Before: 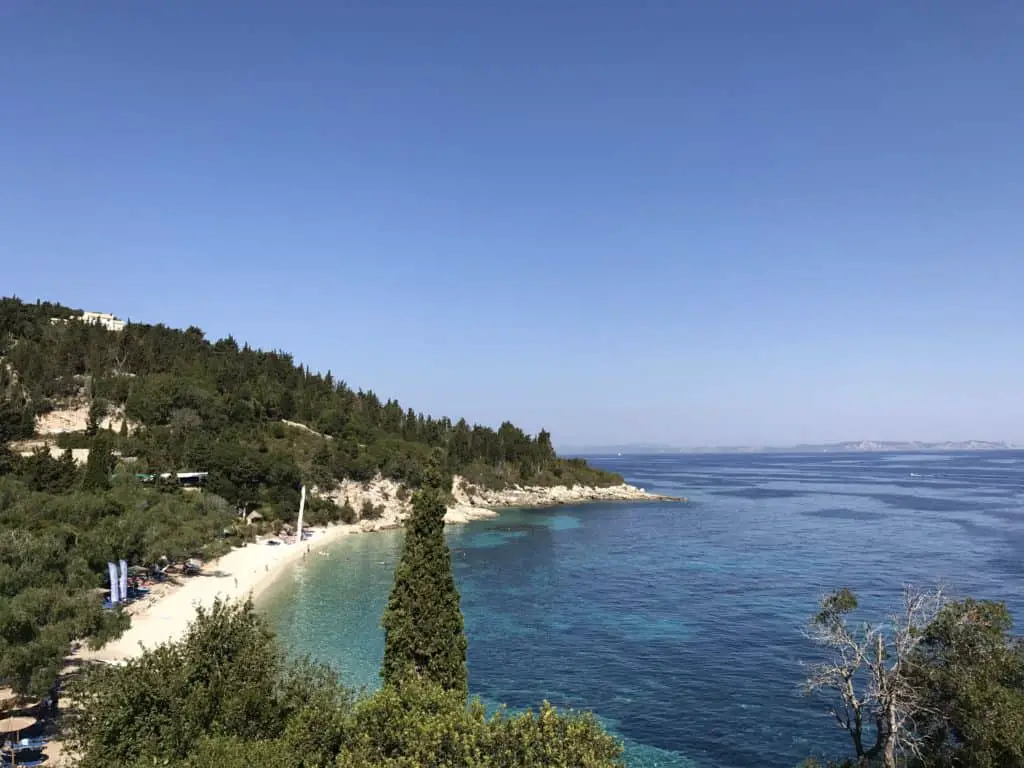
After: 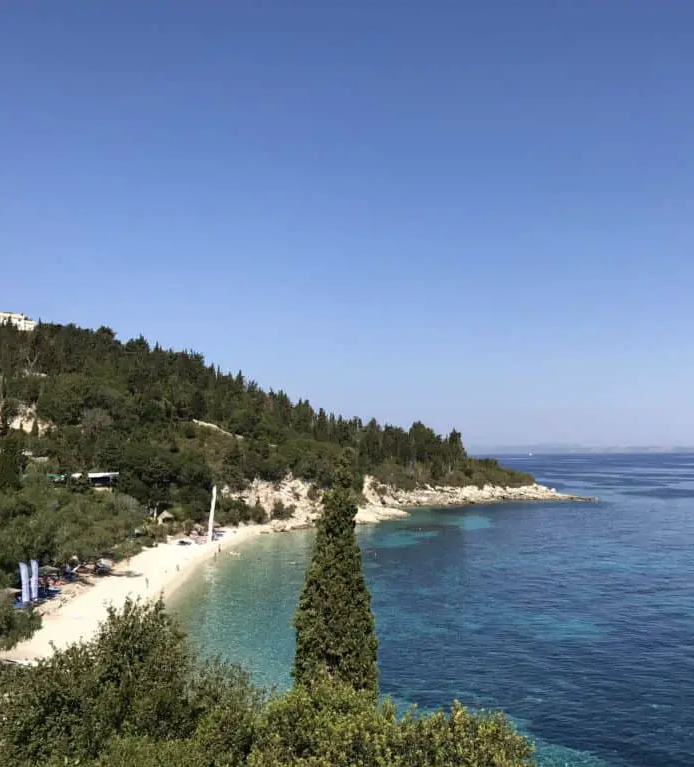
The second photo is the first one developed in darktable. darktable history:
crop and rotate: left 8.775%, right 23.442%
